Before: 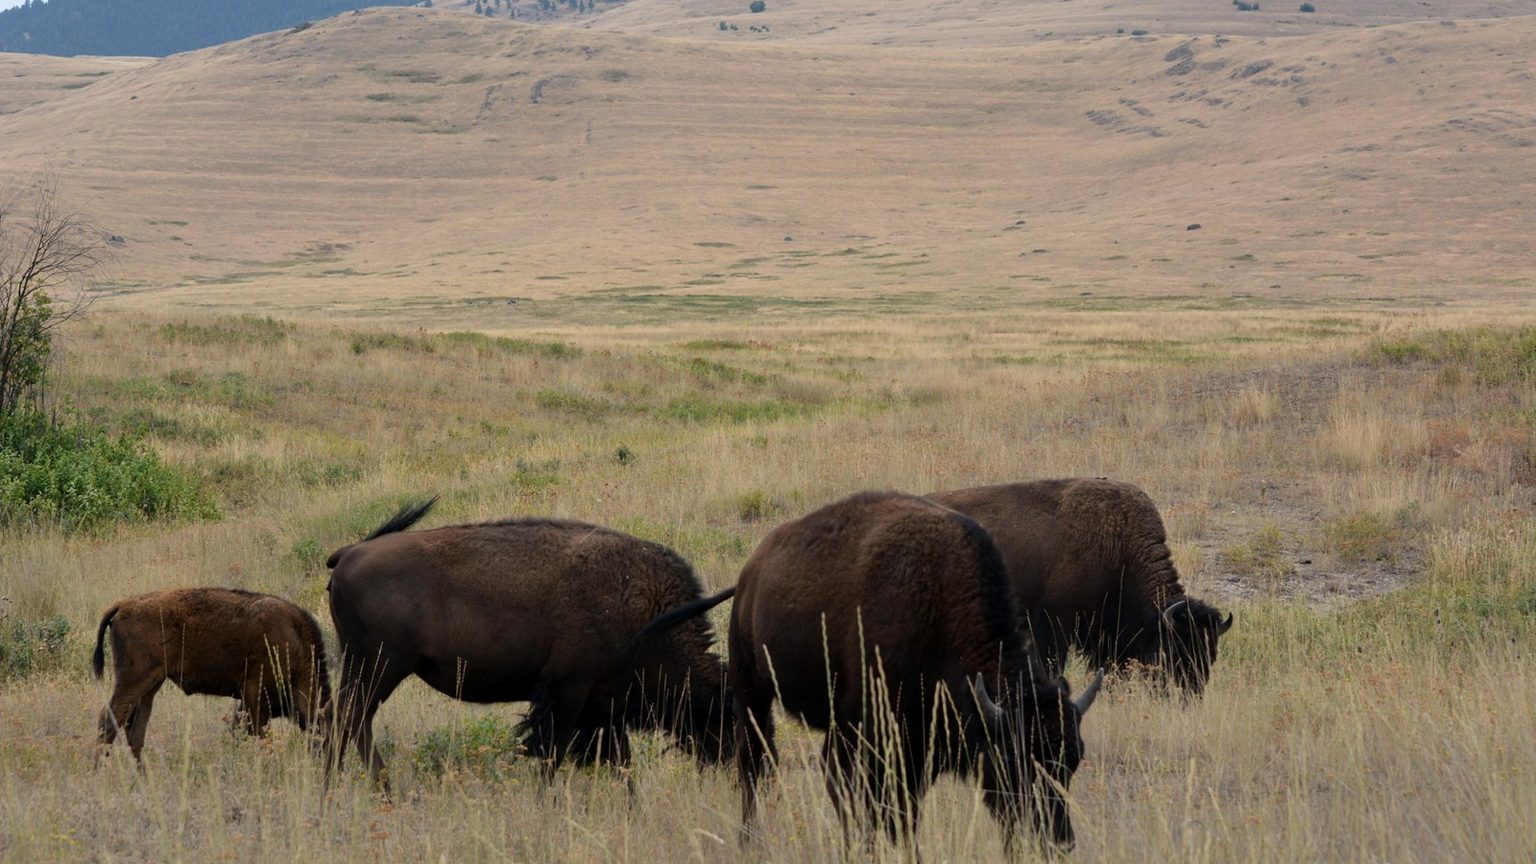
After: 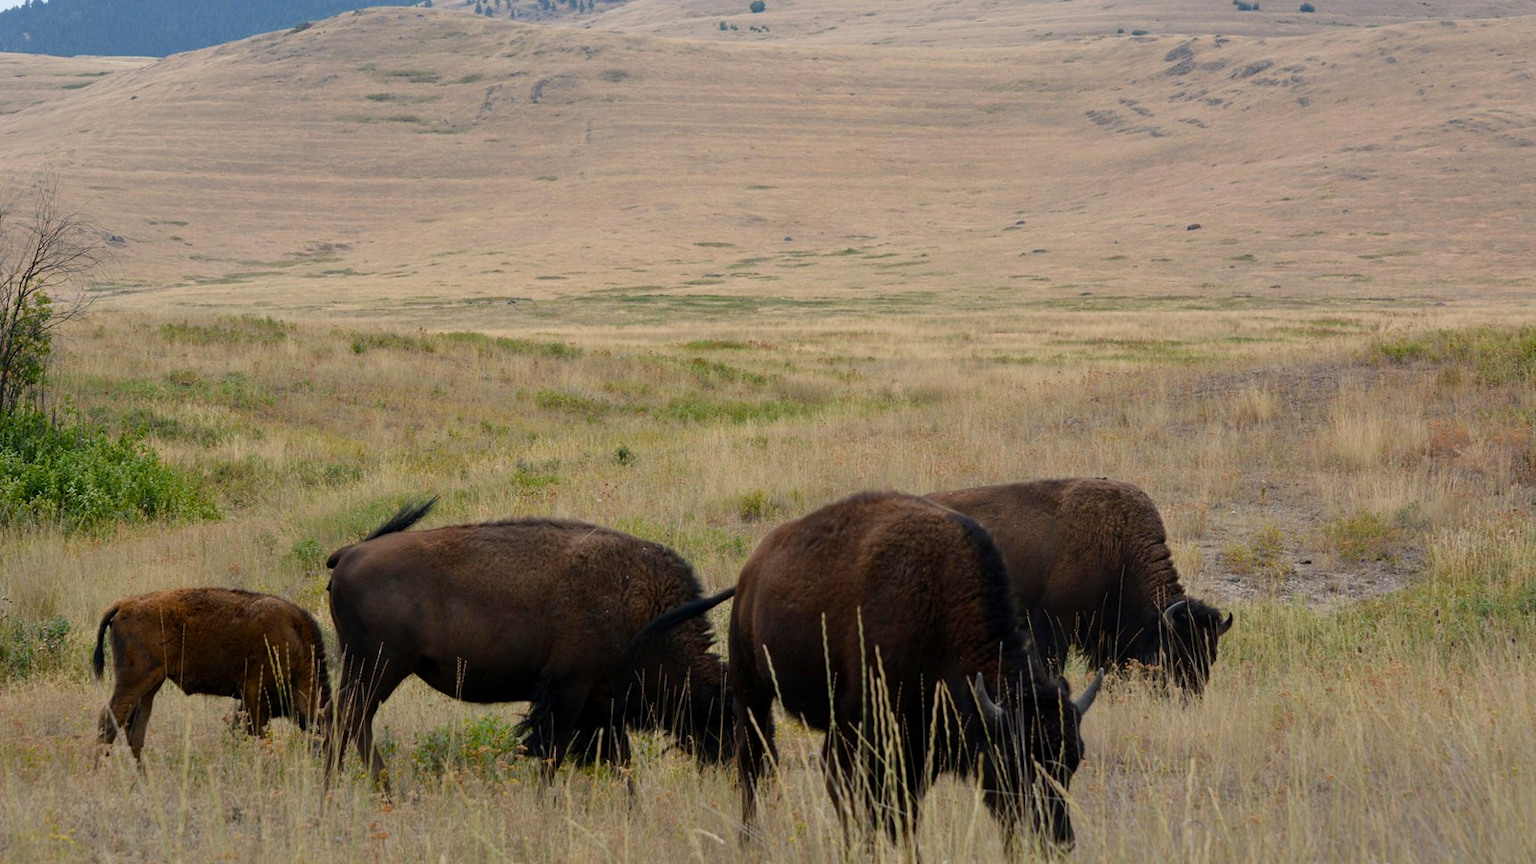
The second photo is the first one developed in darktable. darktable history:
contrast equalizer: octaves 7, y [[0.5 ×6], [0.5 ×6], [0.975, 0.964, 0.925, 0.865, 0.793, 0.721], [0 ×6], [0 ×6]]
sharpen: radius 2.902, amount 0.854, threshold 47.425
color balance rgb: shadows lift › hue 86.58°, power › hue 63.25°, perceptual saturation grading › global saturation 20%, perceptual saturation grading › highlights -24.945%, perceptual saturation grading › shadows 25.119%
